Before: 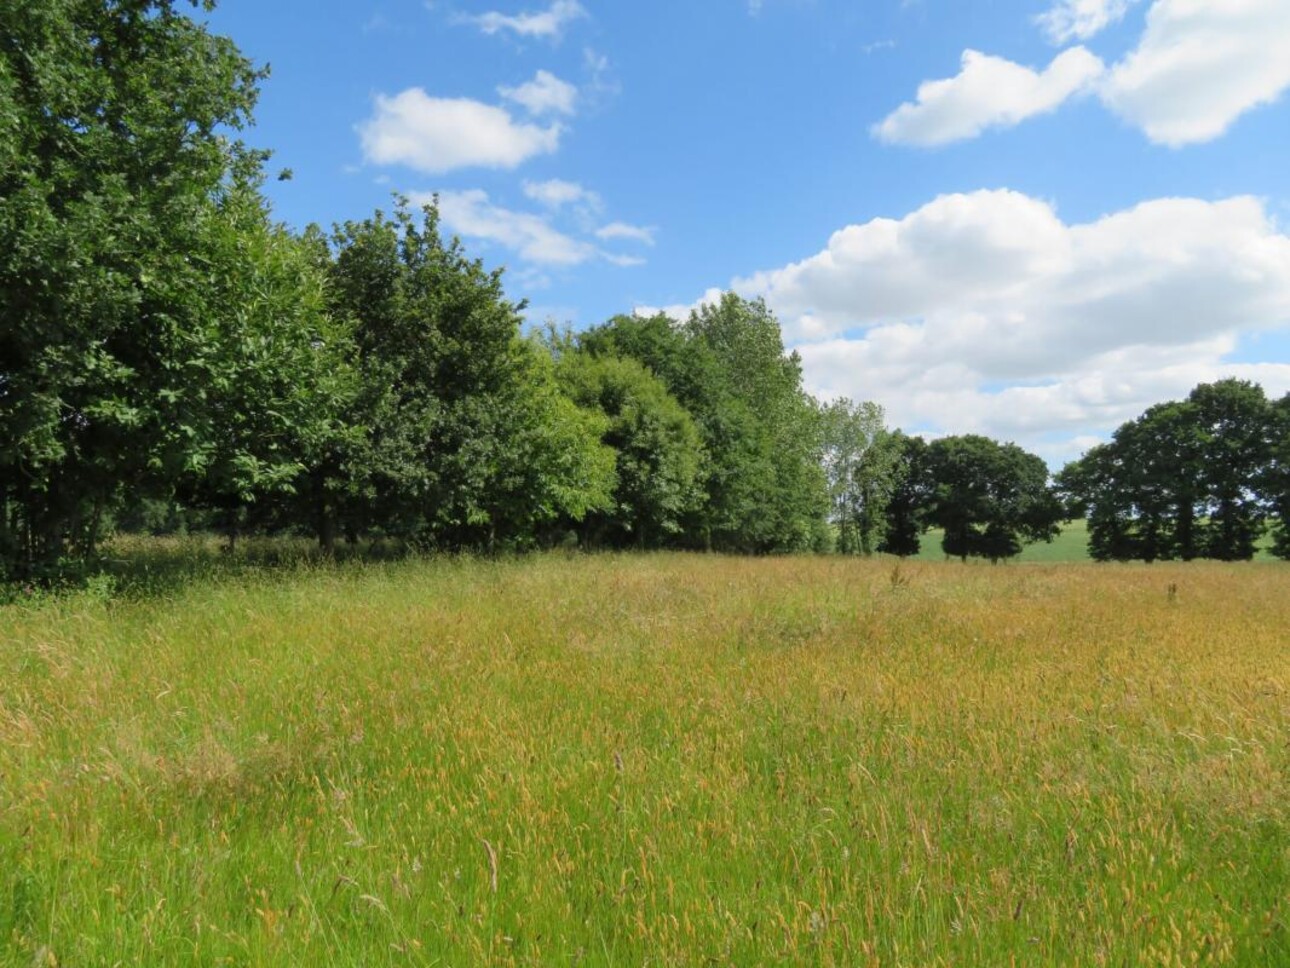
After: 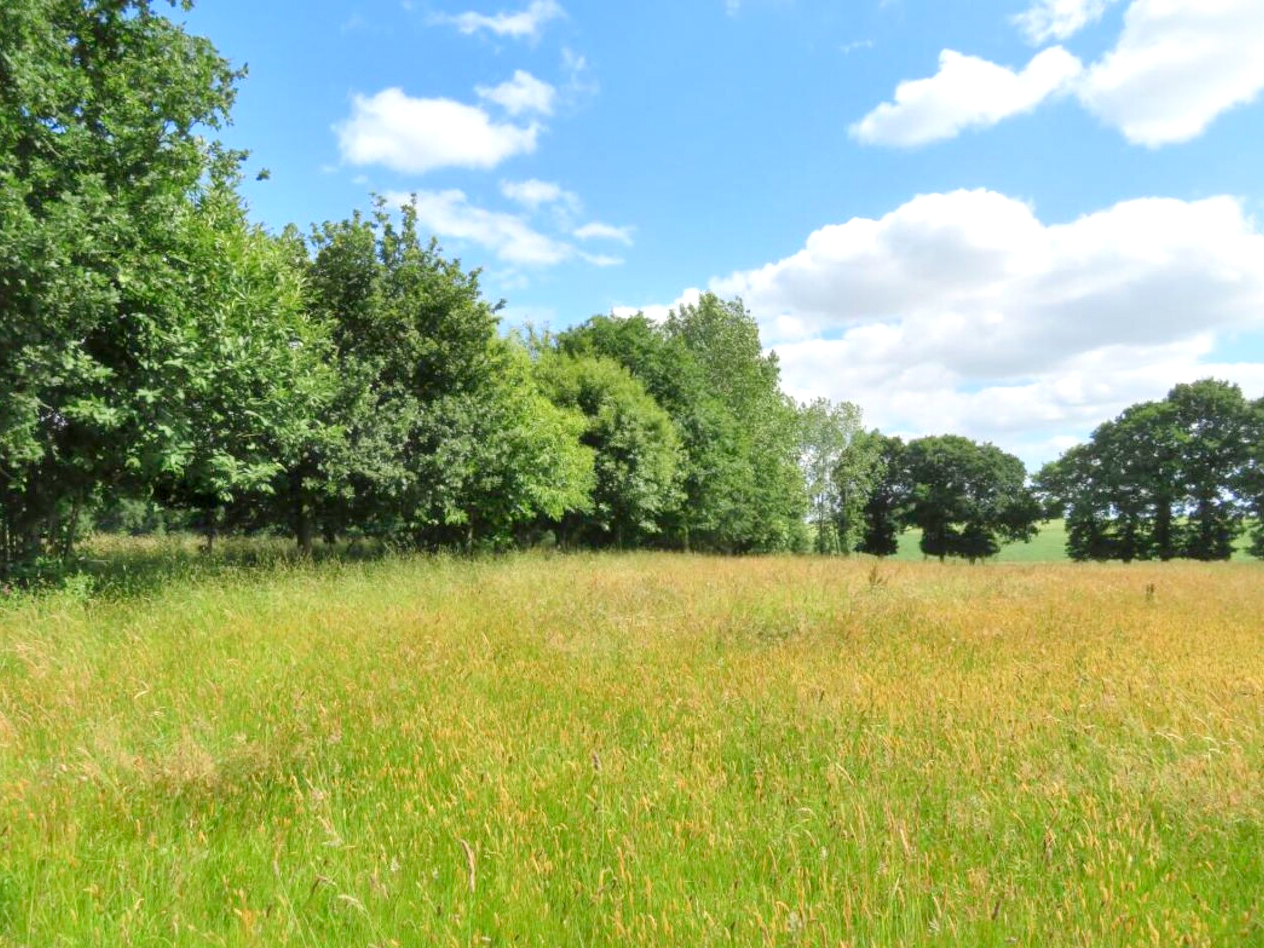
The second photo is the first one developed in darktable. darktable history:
local contrast: mode bilateral grid, contrast 50, coarseness 50, detail 150%, midtone range 0.2
haze removal: strength -0.05
levels: levels [0, 0.397, 0.955]
crop: left 1.743%, right 0.268%, bottom 2.011%
